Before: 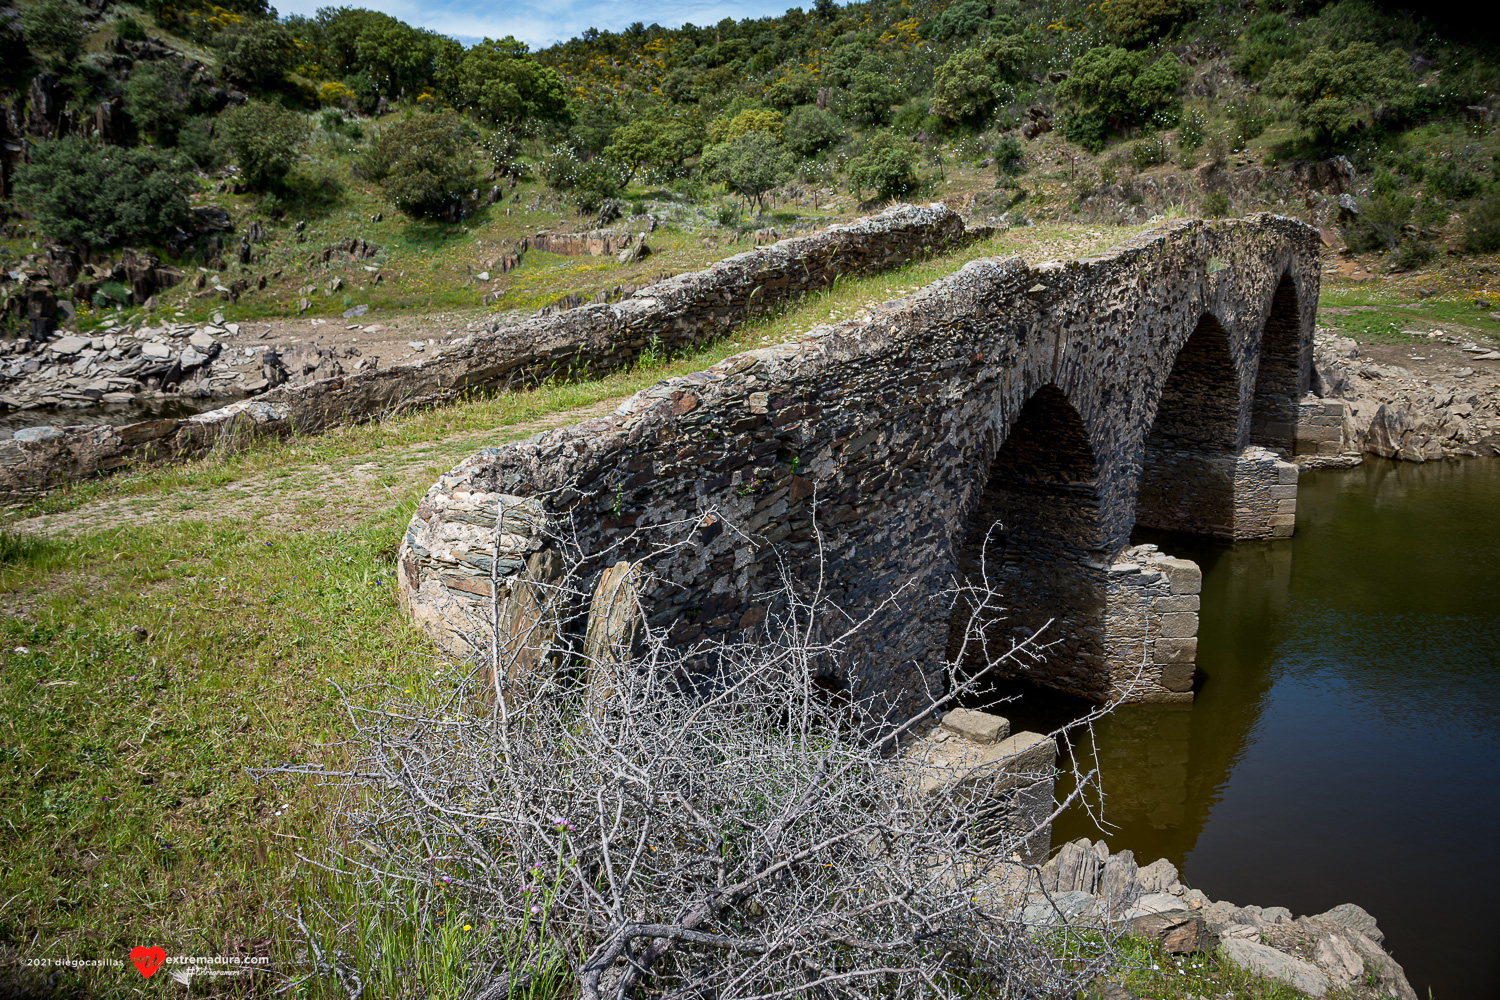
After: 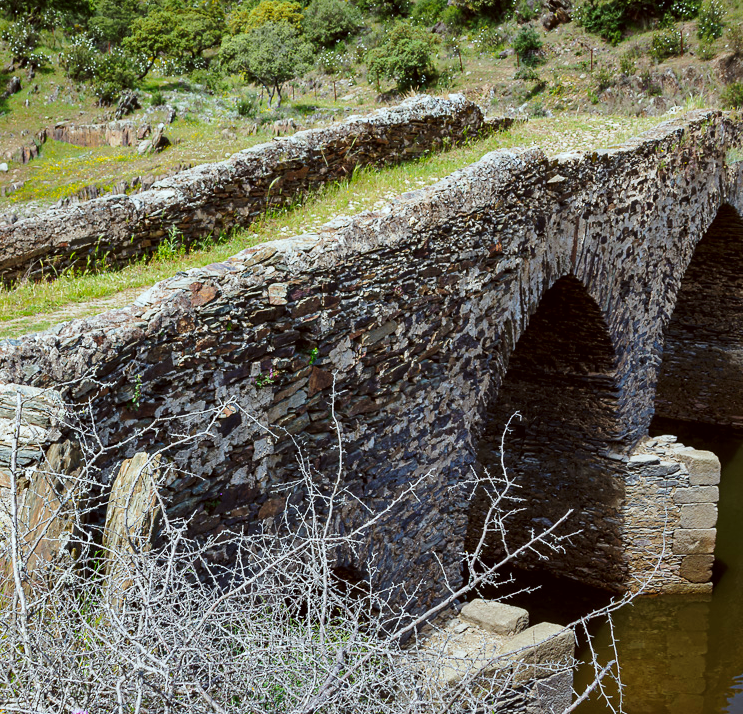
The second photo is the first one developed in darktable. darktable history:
shadows and highlights: shadows 40, highlights -60
contrast brightness saturation: saturation -0.05
crop: left 32.075%, top 10.976%, right 18.355%, bottom 17.596%
base curve: curves: ch0 [(0, 0) (0.028, 0.03) (0.121, 0.232) (0.46, 0.748) (0.859, 0.968) (1, 1)], preserve colors none
color correction: highlights a* -4.98, highlights b* -3.76, shadows a* 3.83, shadows b* 4.08
